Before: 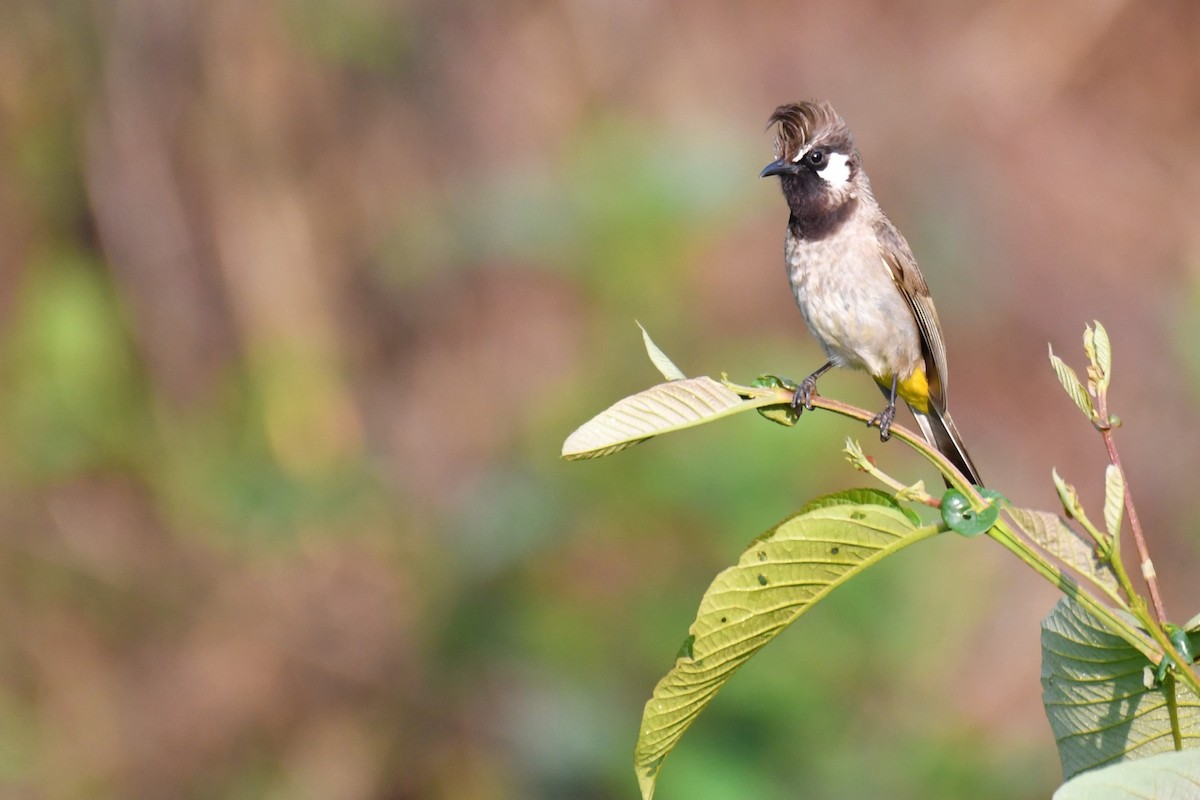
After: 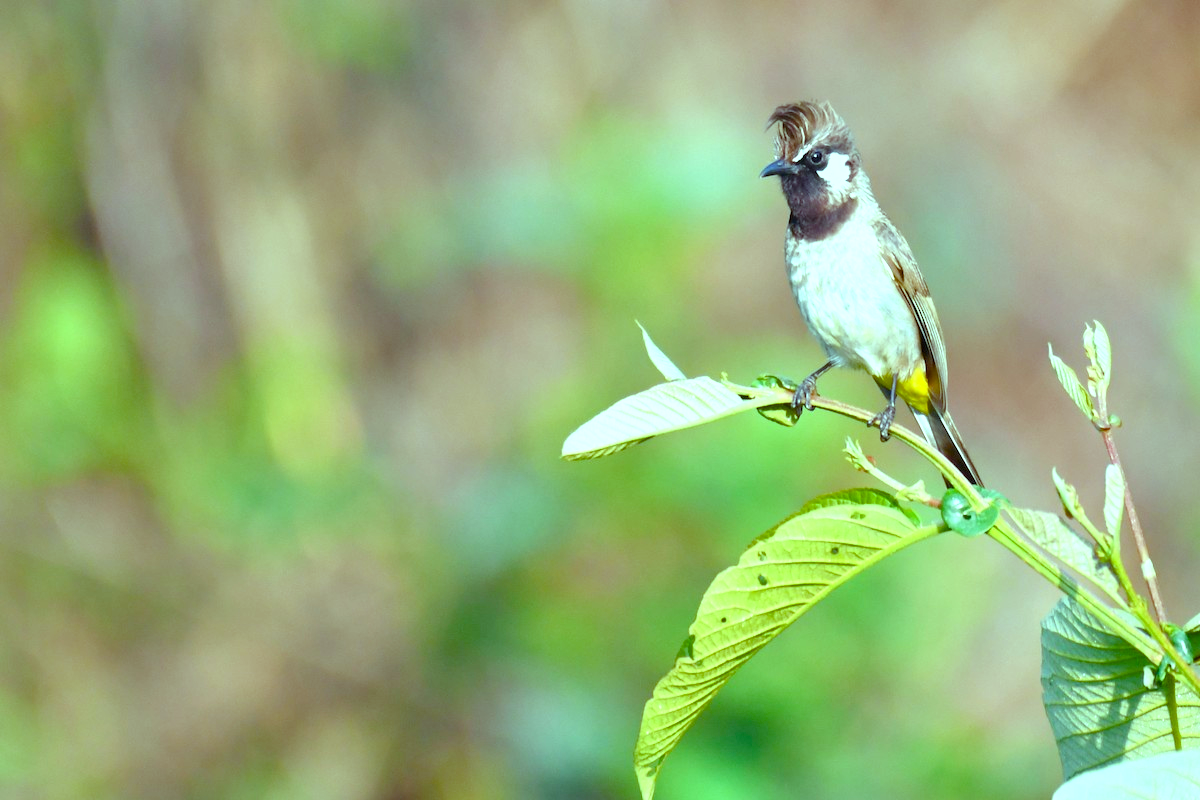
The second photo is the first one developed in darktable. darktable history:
color balance rgb: perceptual saturation grading › global saturation 35%, perceptual saturation grading › highlights -30%, perceptual saturation grading › shadows 35%, perceptual brilliance grading › global brilliance 3%, perceptual brilliance grading › highlights -3%, perceptual brilliance grading › shadows 3%
exposure: black level correction 0.001, exposure 0.5 EV, compensate exposure bias true, compensate highlight preservation false
color correction: highlights a* -6.69, highlights b* 0.49
color balance: mode lift, gamma, gain (sRGB), lift [0.997, 0.979, 1.021, 1.011], gamma [1, 1.084, 0.916, 0.998], gain [1, 0.87, 1.13, 1.101], contrast 4.55%, contrast fulcrum 38.24%, output saturation 104.09%
